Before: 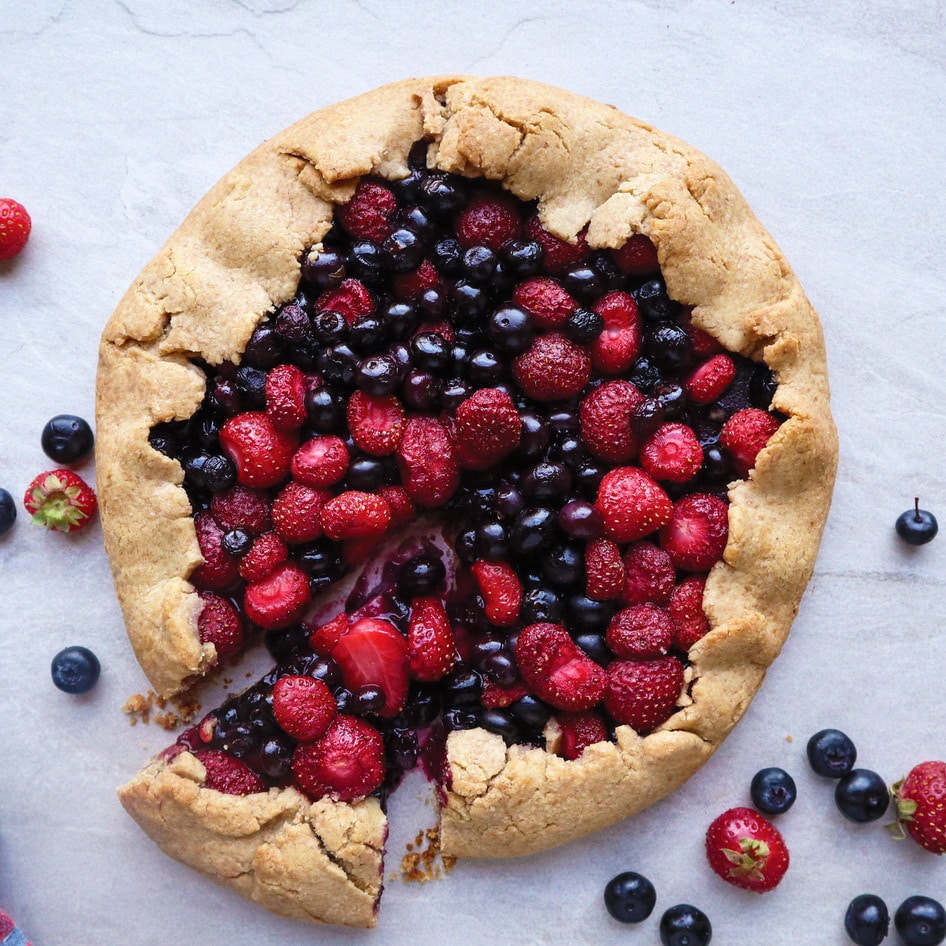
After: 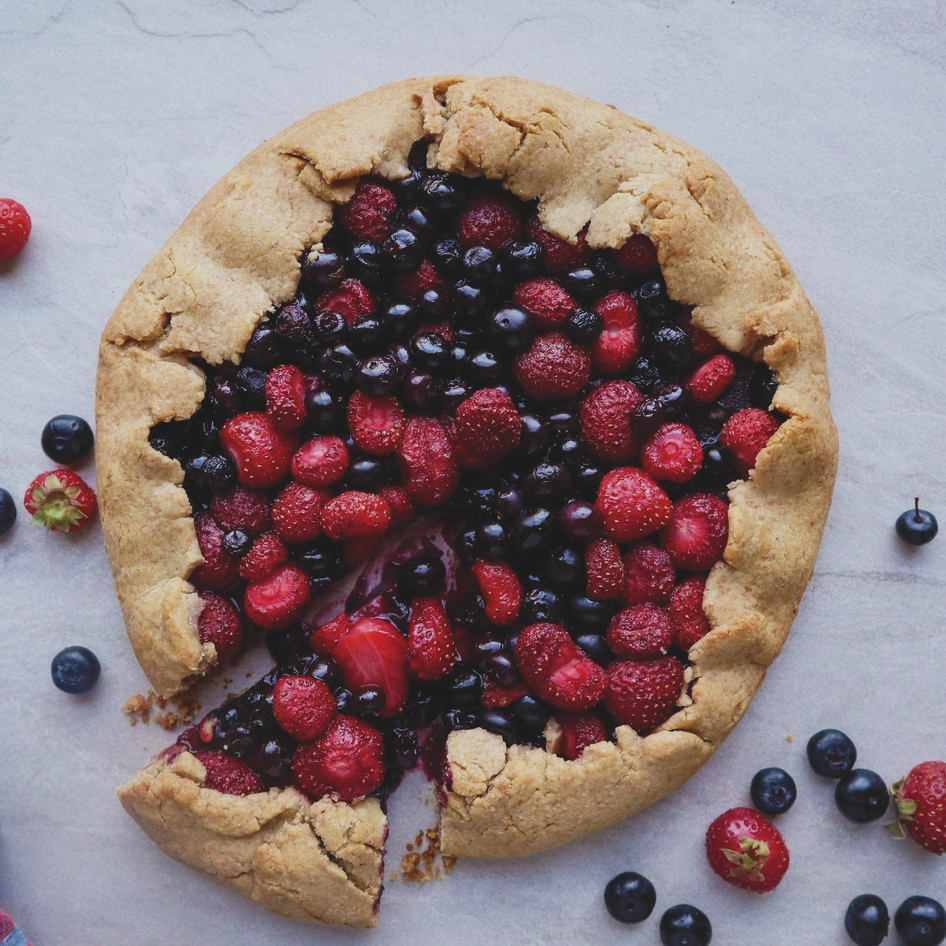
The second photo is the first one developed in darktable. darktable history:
exposure: black level correction -0.015, exposure -0.539 EV, compensate highlight preservation false
